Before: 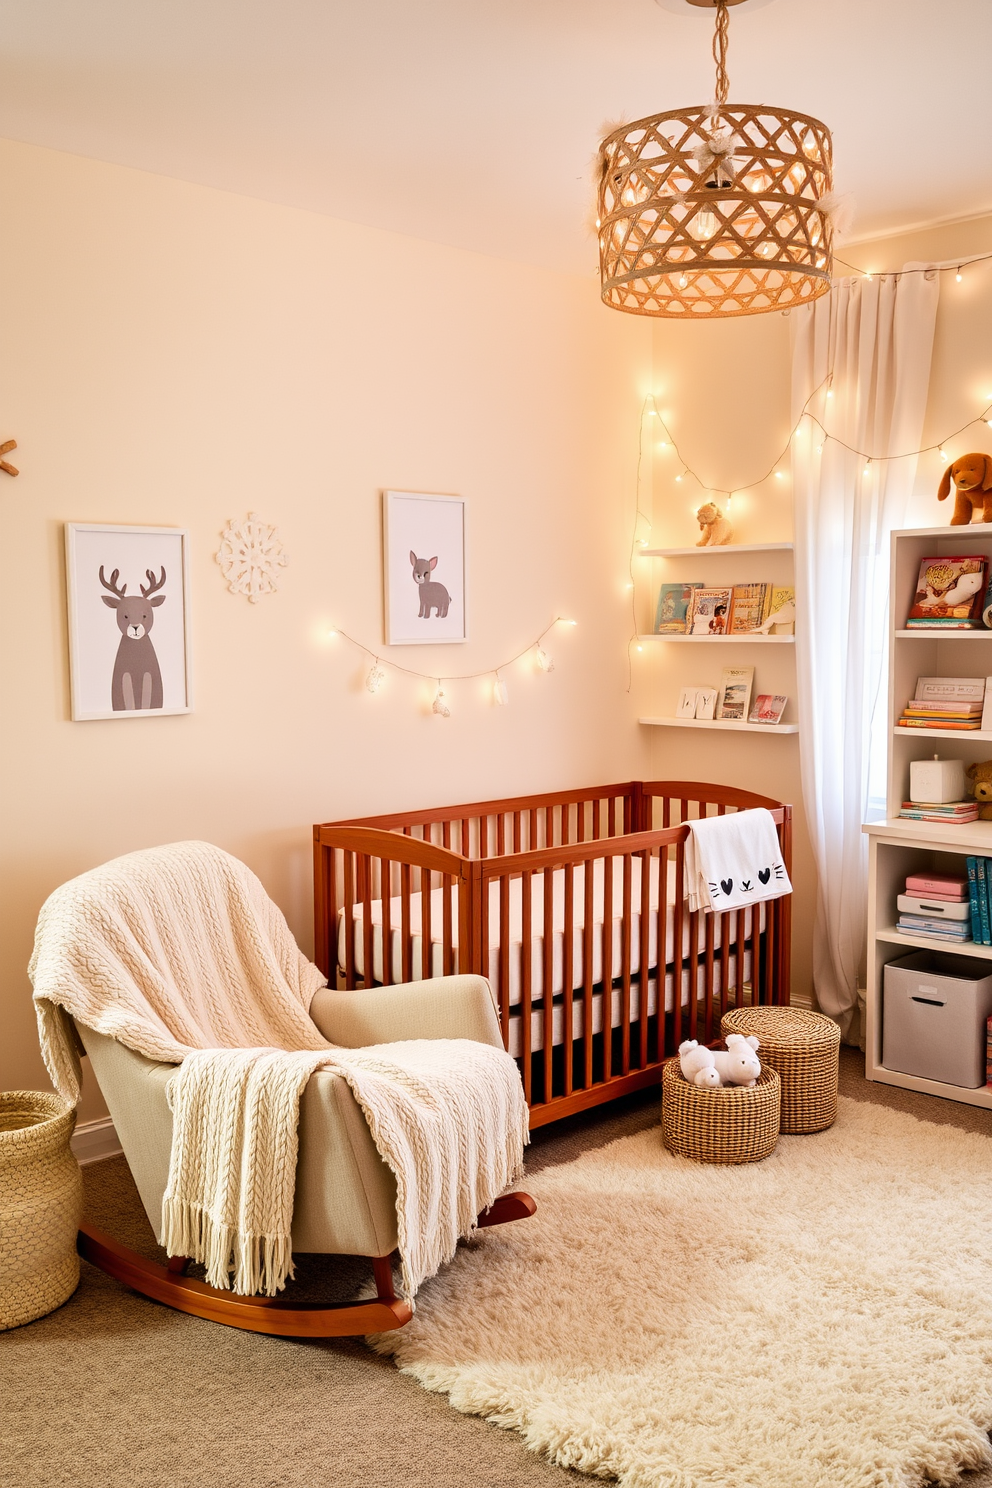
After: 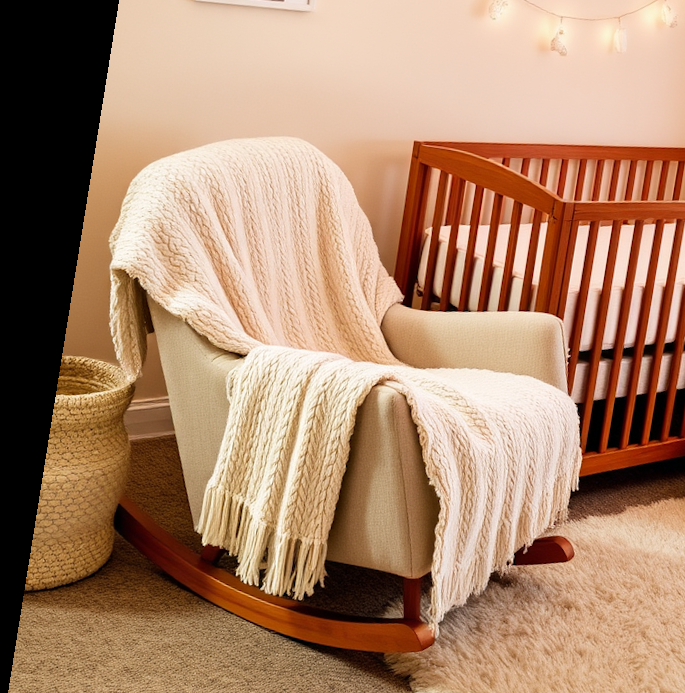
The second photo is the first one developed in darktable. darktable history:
crop: top 44.483%, right 43.593%, bottom 12.892%
rotate and perspective: rotation 9.12°, automatic cropping off
